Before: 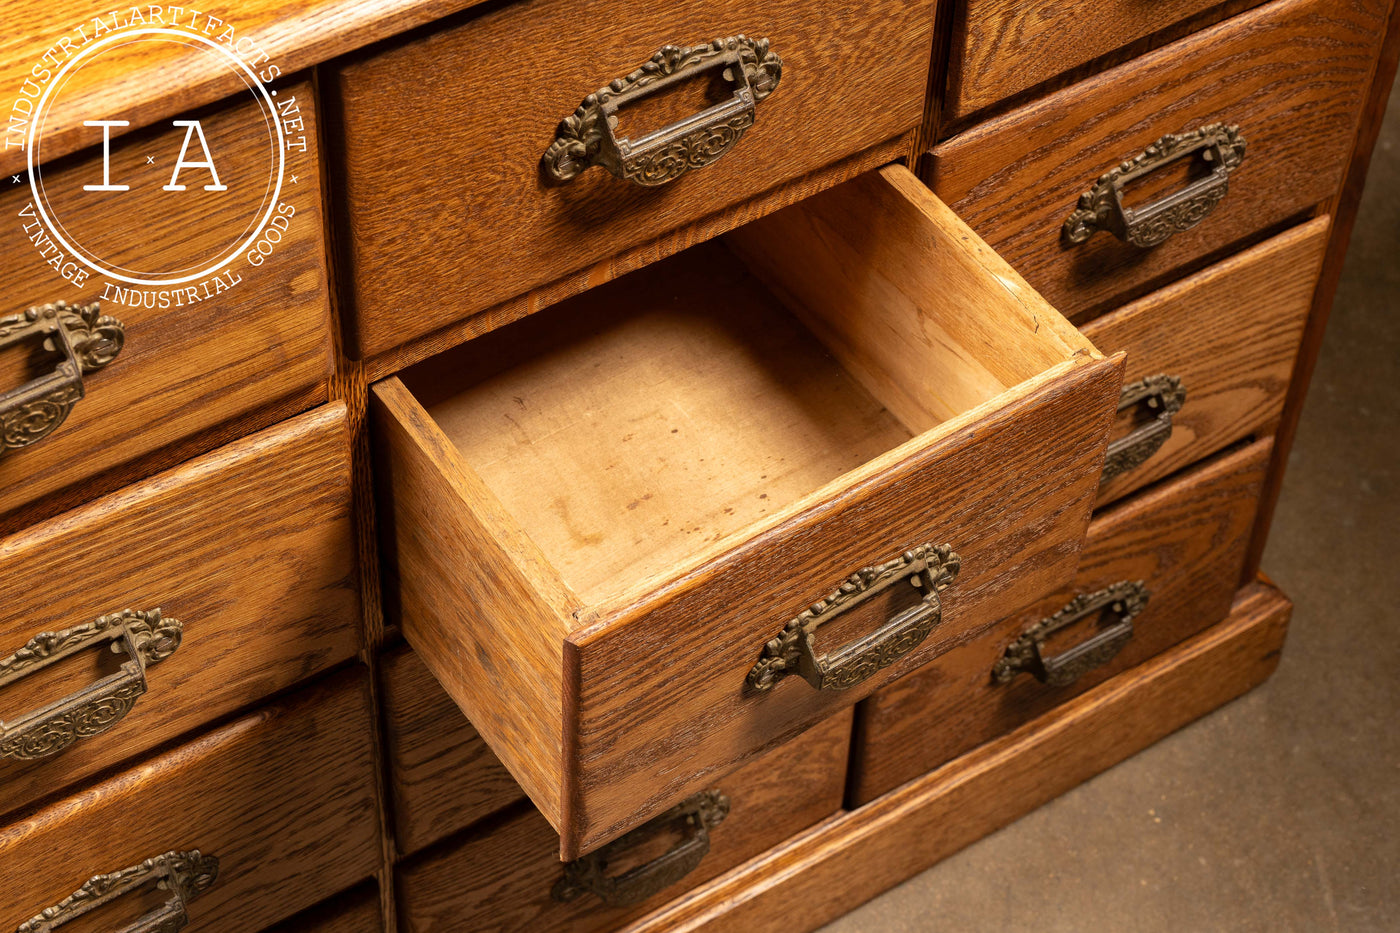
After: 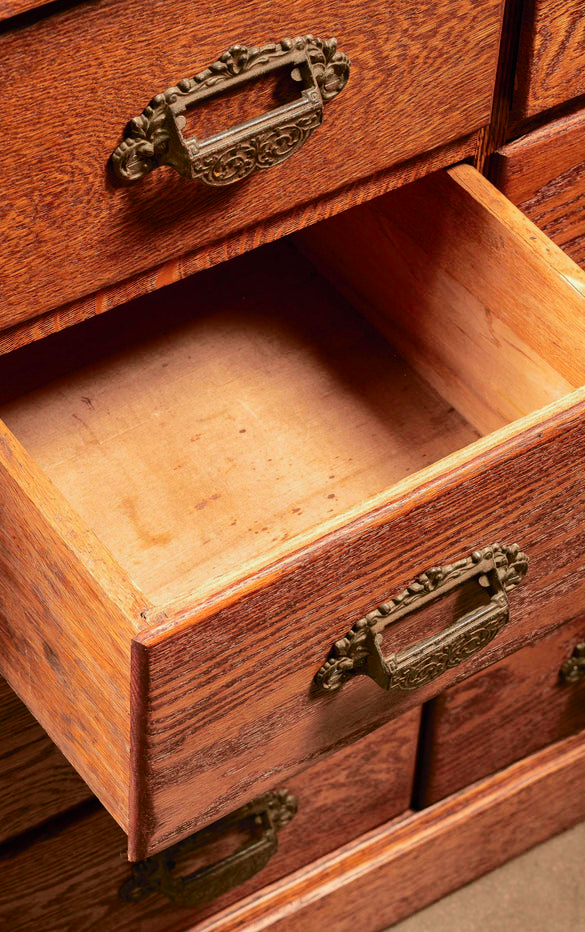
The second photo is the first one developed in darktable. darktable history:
tone curve: curves: ch0 [(0, 0.003) (0.211, 0.174) (0.482, 0.519) (0.843, 0.821) (0.992, 0.971)]; ch1 [(0, 0) (0.276, 0.206) (0.393, 0.364) (0.482, 0.477) (0.506, 0.5) (0.523, 0.523) (0.572, 0.592) (0.695, 0.767) (1, 1)]; ch2 [(0, 0) (0.438, 0.456) (0.498, 0.497) (0.536, 0.527) (0.562, 0.584) (0.619, 0.602) (0.698, 0.698) (1, 1)], color space Lab, independent channels, preserve colors none
crop: left 30.918%, right 27.226%
